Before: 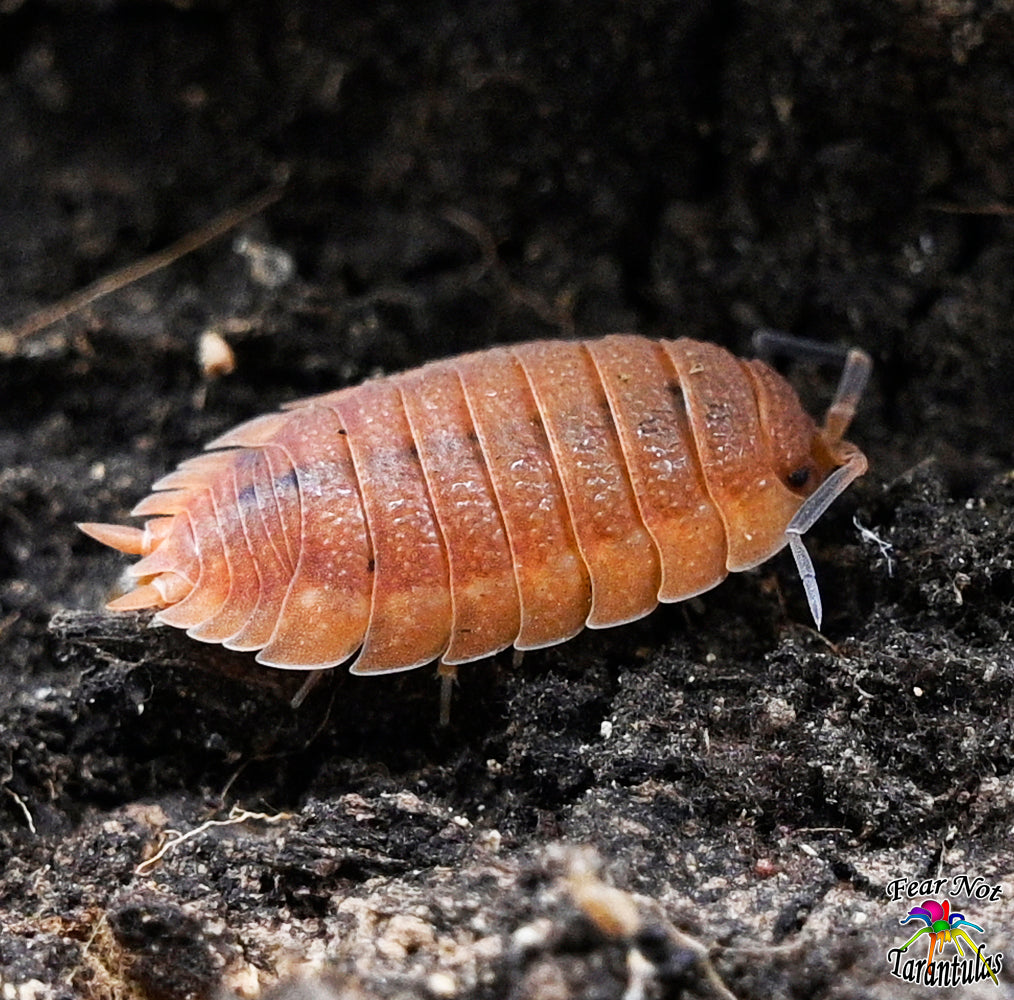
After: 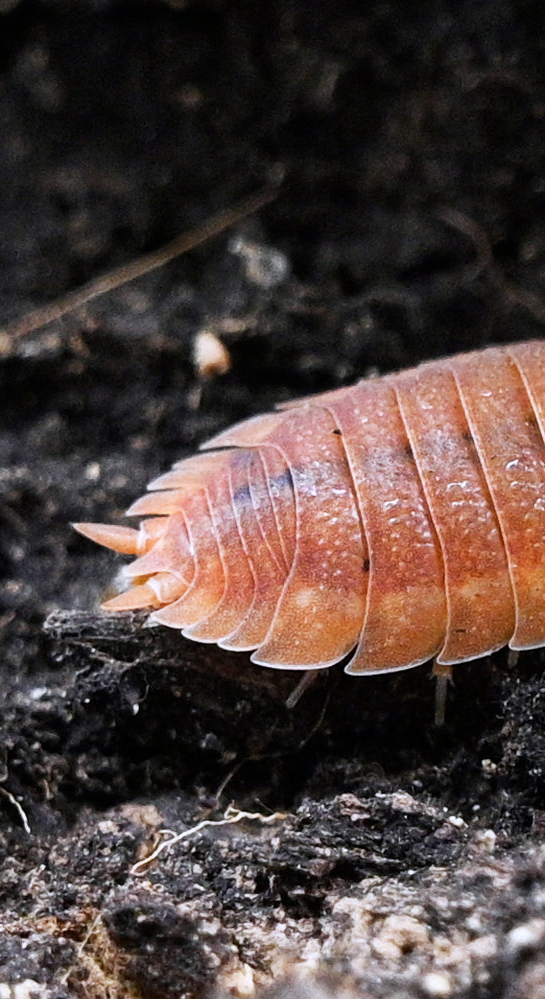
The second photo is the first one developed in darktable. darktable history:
white balance: red 0.984, blue 1.059
crop: left 0.587%, right 45.588%, bottom 0.086%
